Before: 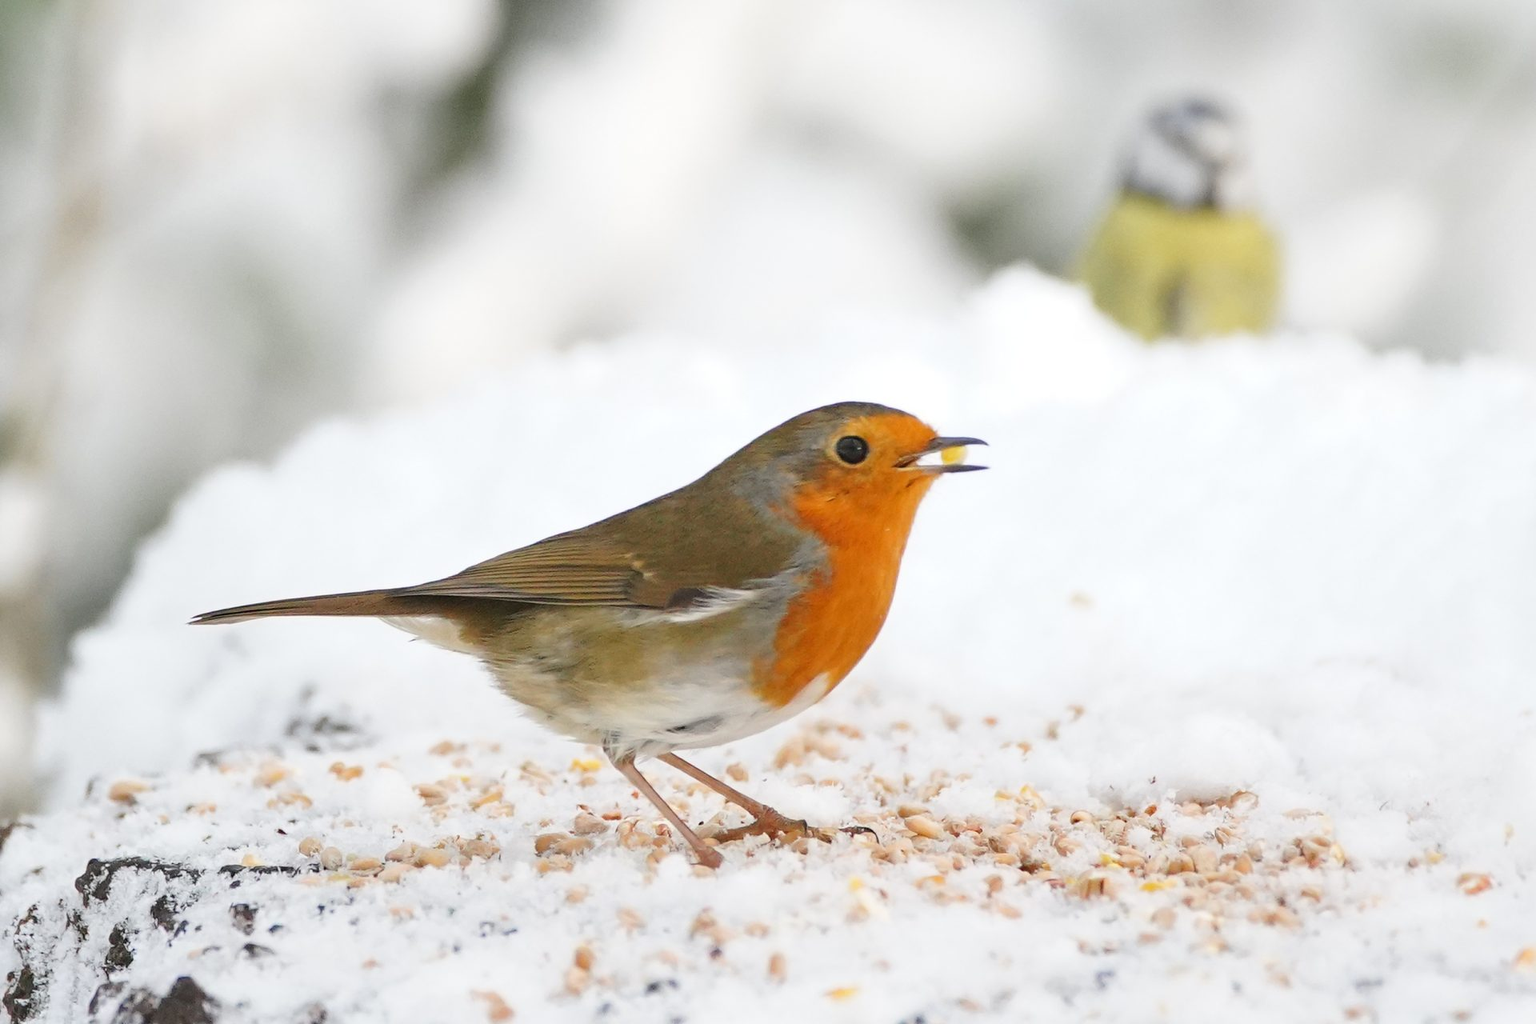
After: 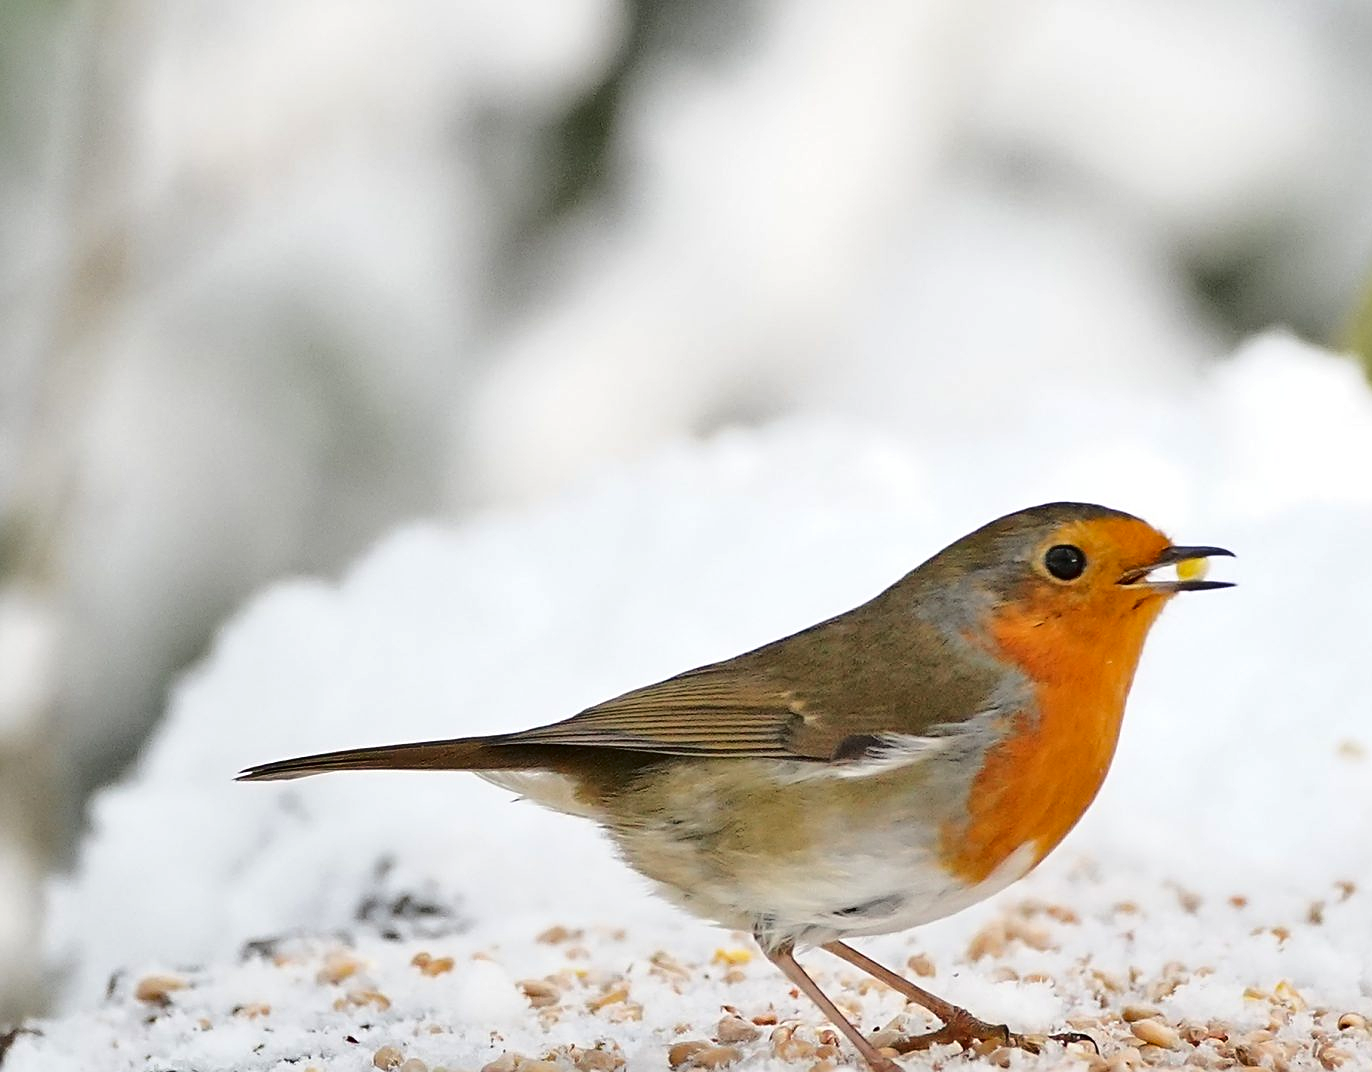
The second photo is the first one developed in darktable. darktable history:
tone curve: curves: ch0 [(0, 0) (0.003, 0.026) (0.011, 0.025) (0.025, 0.022) (0.044, 0.022) (0.069, 0.028) (0.1, 0.041) (0.136, 0.062) (0.177, 0.103) (0.224, 0.167) (0.277, 0.242) (0.335, 0.343) (0.399, 0.452) (0.468, 0.539) (0.543, 0.614) (0.623, 0.683) (0.709, 0.749) (0.801, 0.827) (0.898, 0.918) (1, 1)], color space Lab, independent channels, preserve colors none
sharpen: on, module defaults
crop: right 28.529%, bottom 16.237%
shadows and highlights: low approximation 0.01, soften with gaussian
